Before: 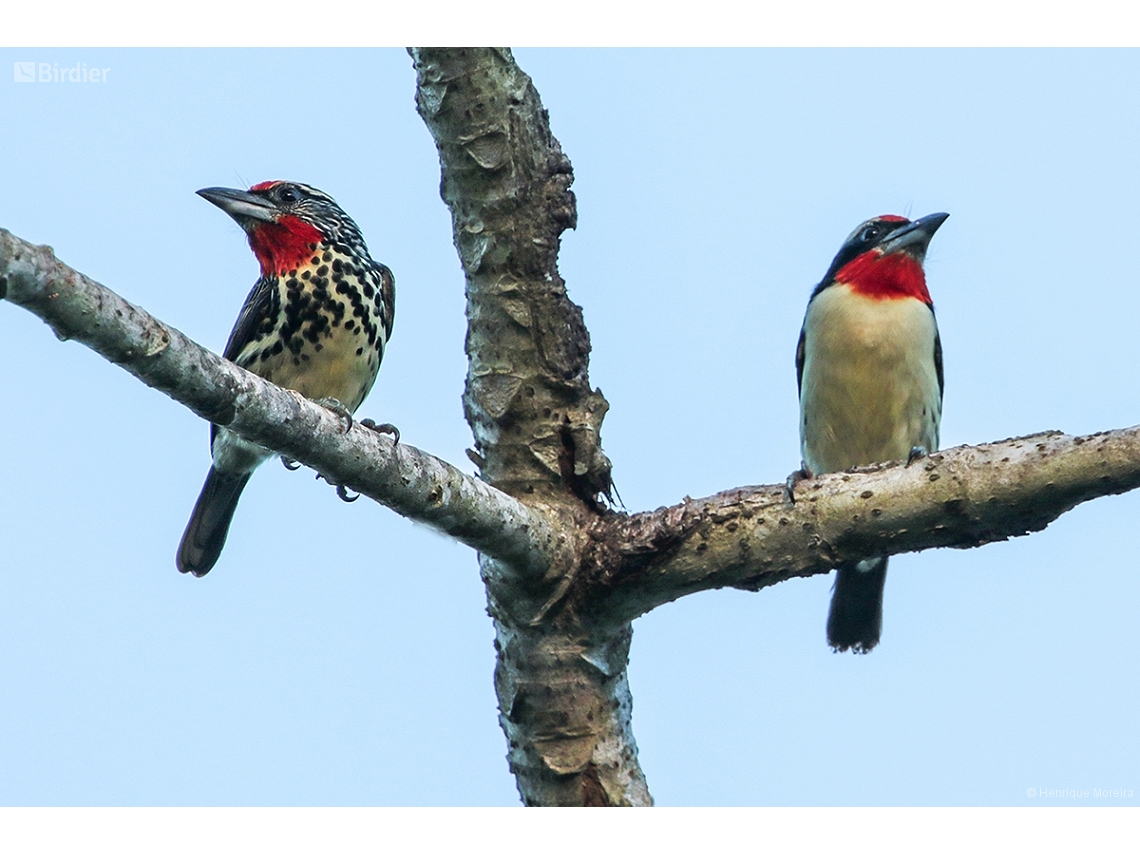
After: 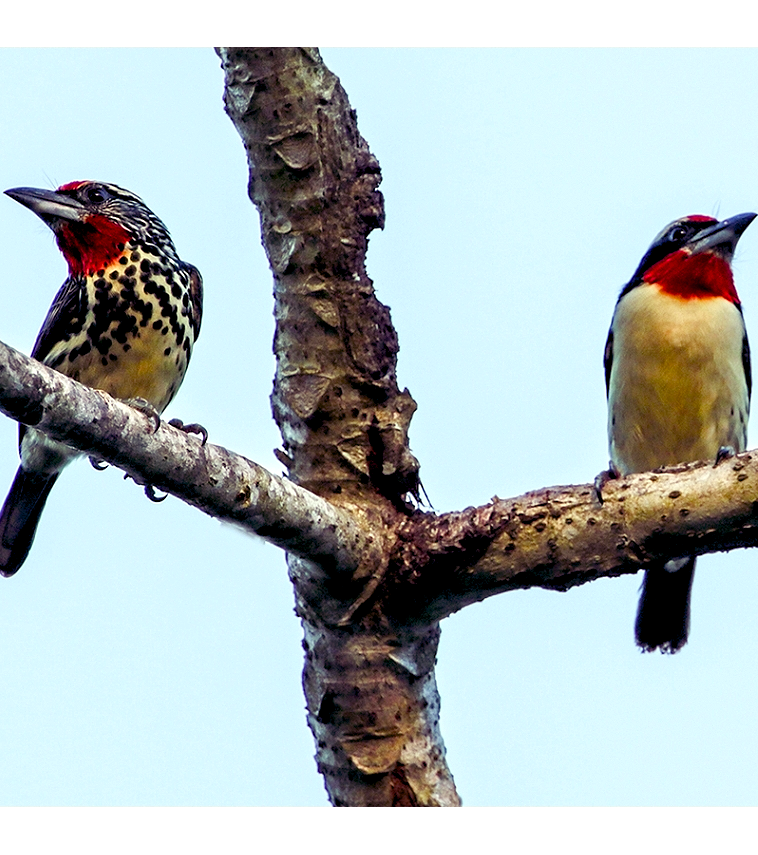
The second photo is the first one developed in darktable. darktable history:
exposure: black level correction 0.009, exposure -0.159 EV, compensate highlight preservation false
contrast equalizer: y [[0.5 ×6], [0.5 ×6], [0.975, 0.964, 0.925, 0.865, 0.793, 0.721], [0 ×6], [0 ×6]]
tone equalizer: on, module defaults
crop: left 16.899%, right 16.556%
color balance rgb: shadows lift › luminance -21.66%, shadows lift › chroma 8.98%, shadows lift › hue 283.37°, power › chroma 1.55%, power › hue 25.59°, highlights gain › luminance 6.08%, highlights gain › chroma 2.55%, highlights gain › hue 90°, global offset › luminance -0.87%, perceptual saturation grading › global saturation 27.49%, perceptual saturation grading › highlights -28.39%, perceptual saturation grading › mid-tones 15.22%, perceptual saturation grading › shadows 33.98%, perceptual brilliance grading › highlights 10%, perceptual brilliance grading › mid-tones 5%
